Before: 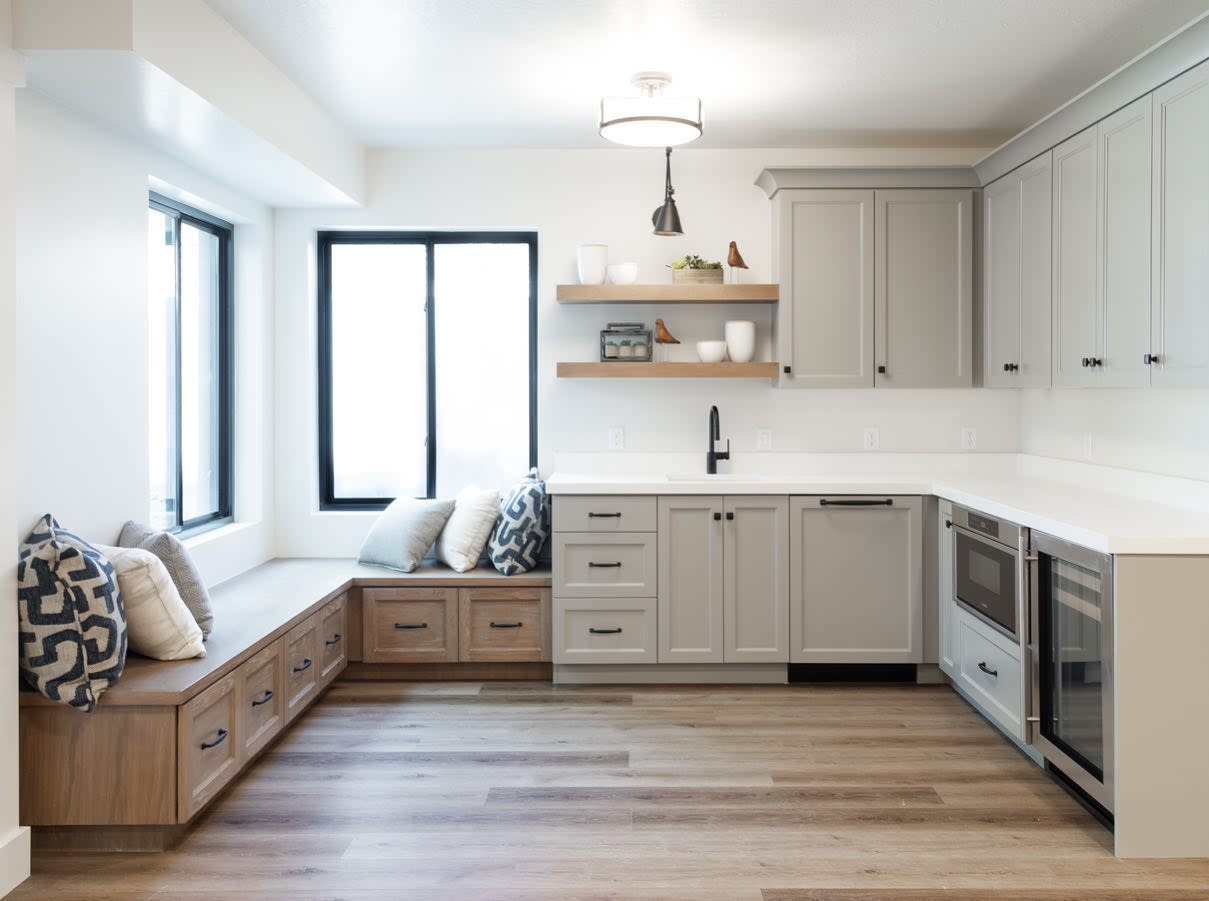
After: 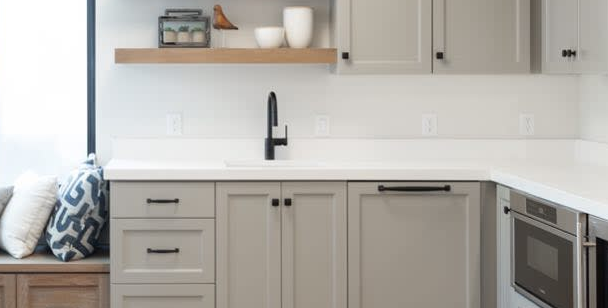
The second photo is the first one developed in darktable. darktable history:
crop: left 36.582%, top 34.942%, right 13.05%, bottom 30.805%
